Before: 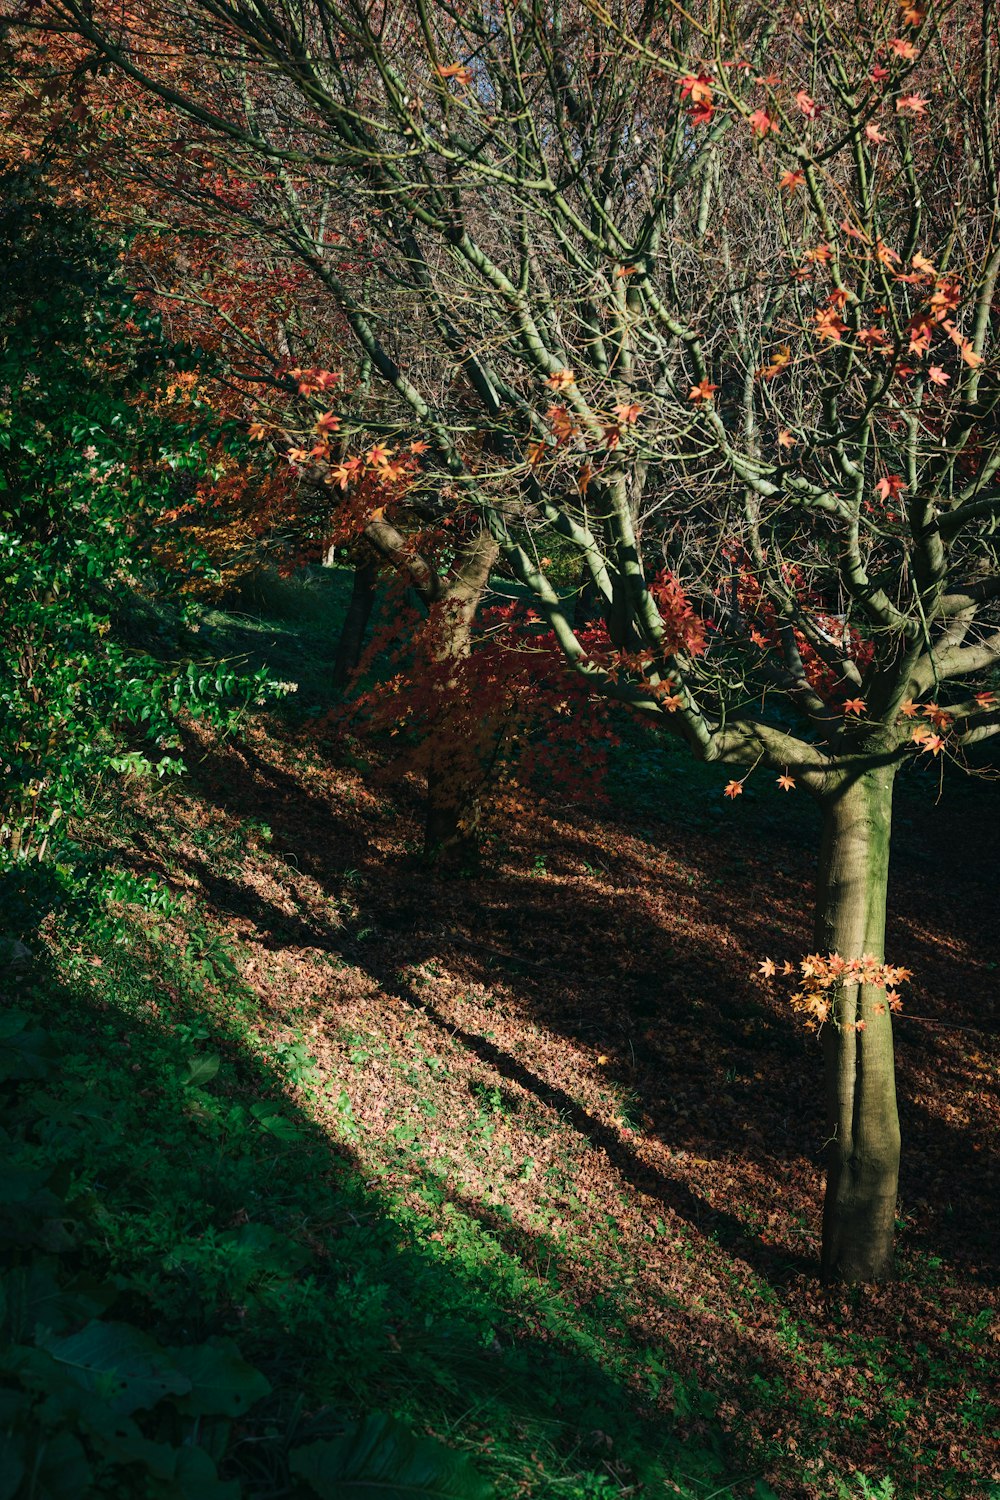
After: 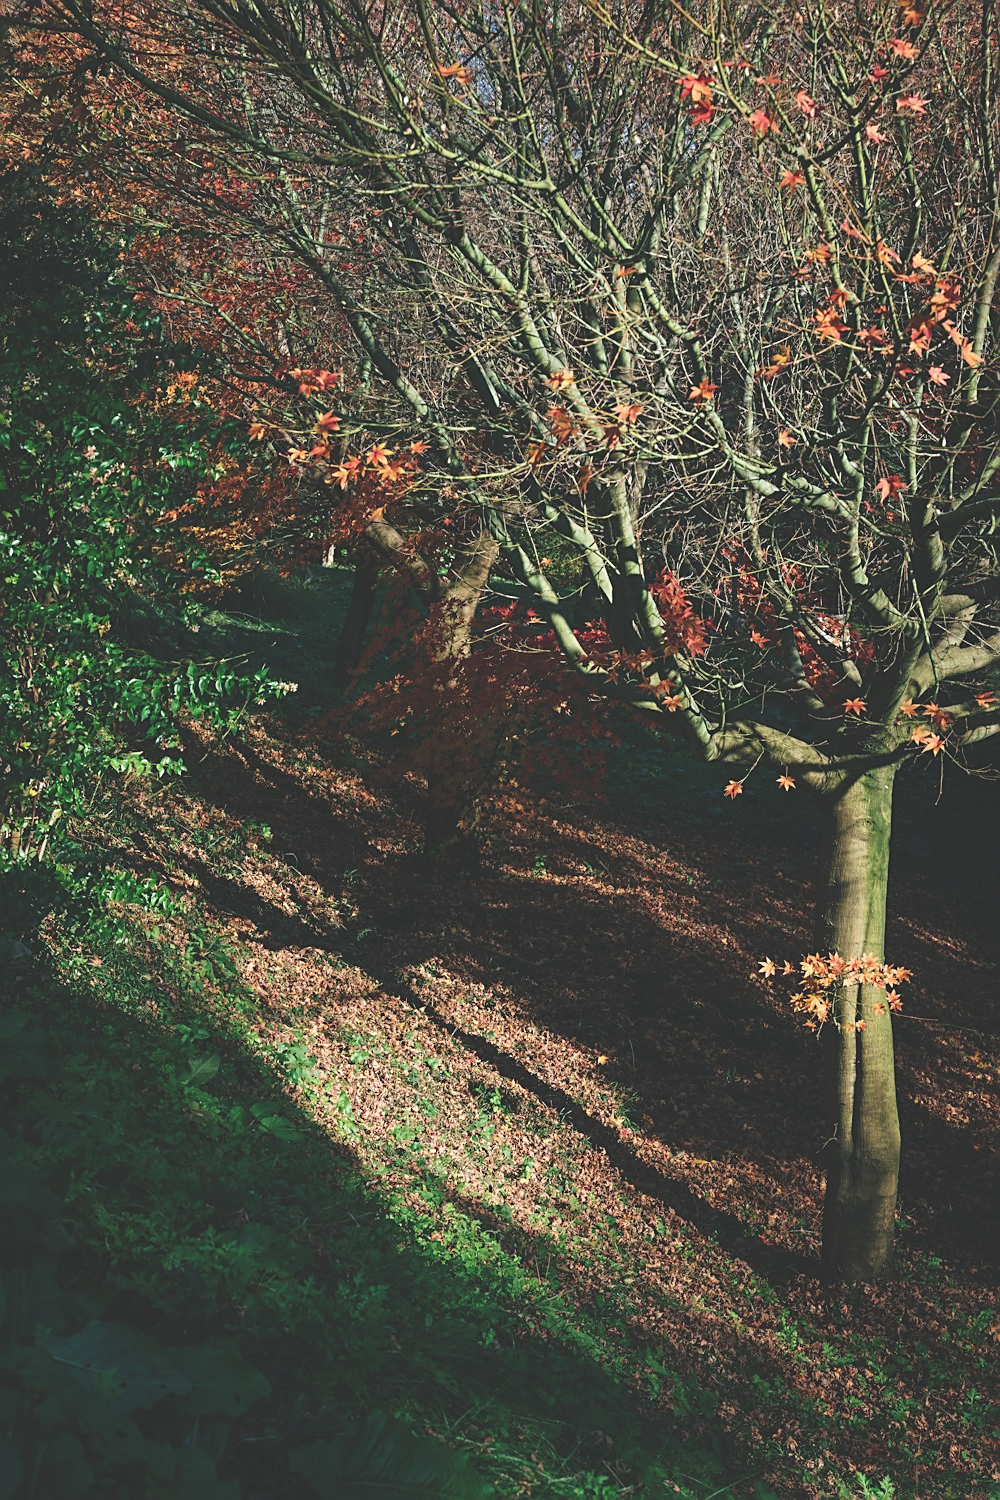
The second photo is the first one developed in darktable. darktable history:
sharpen: on, module defaults
exposure: black level correction -0.028, compensate exposure bias true, compensate highlight preservation false
